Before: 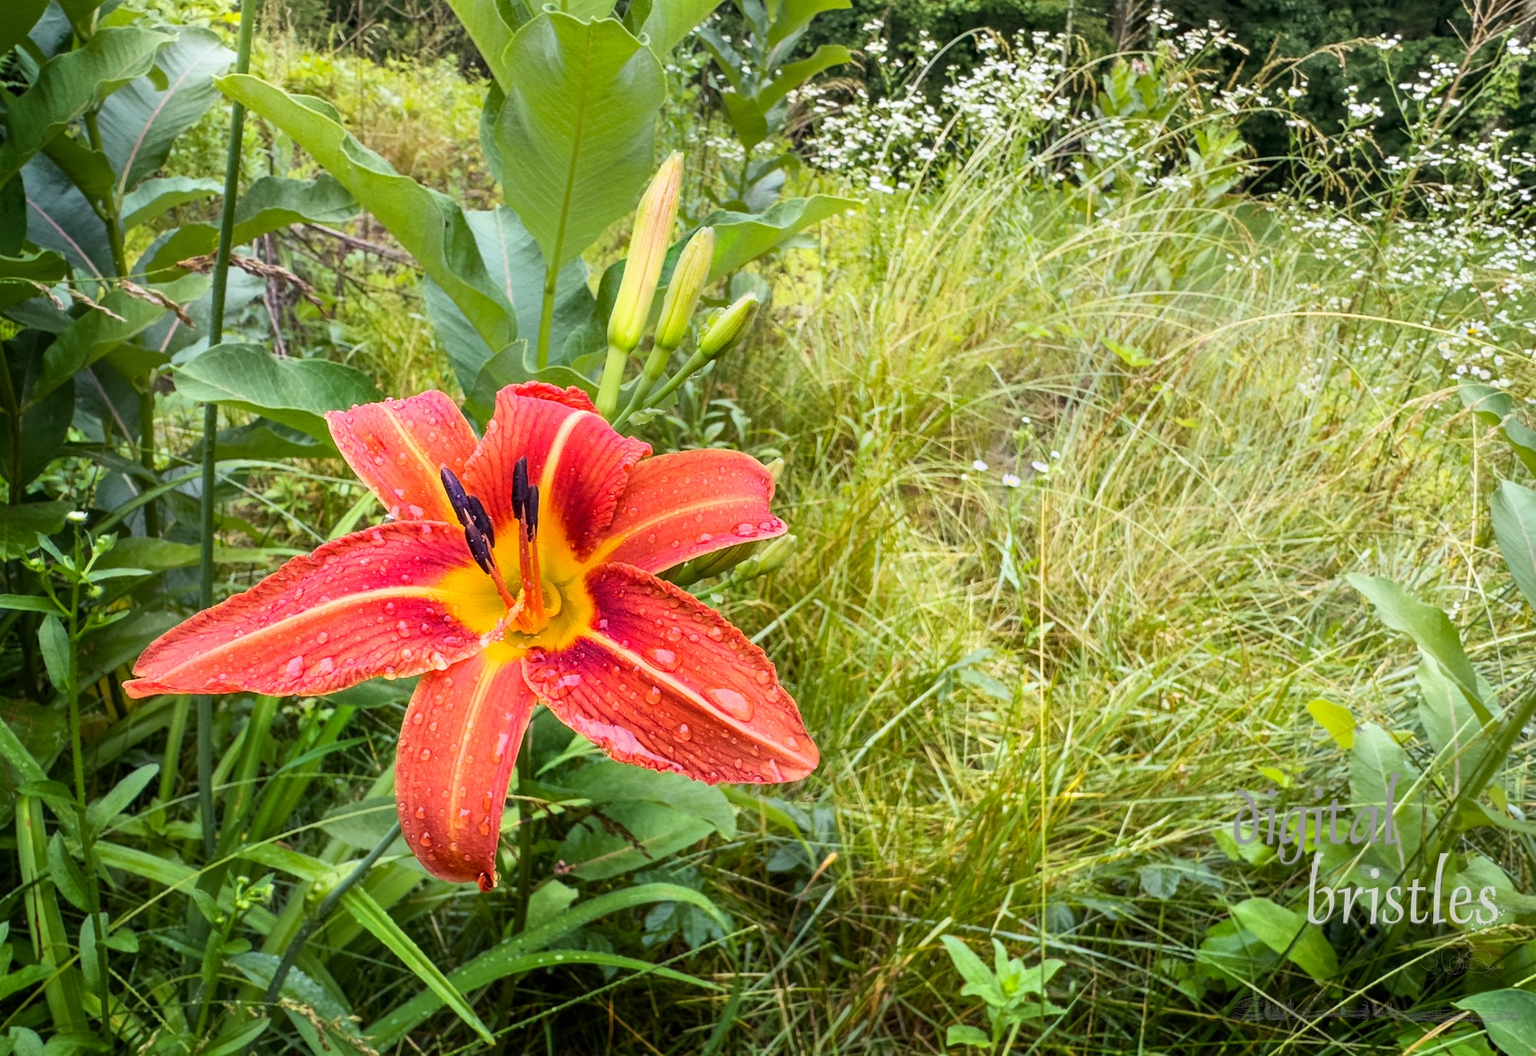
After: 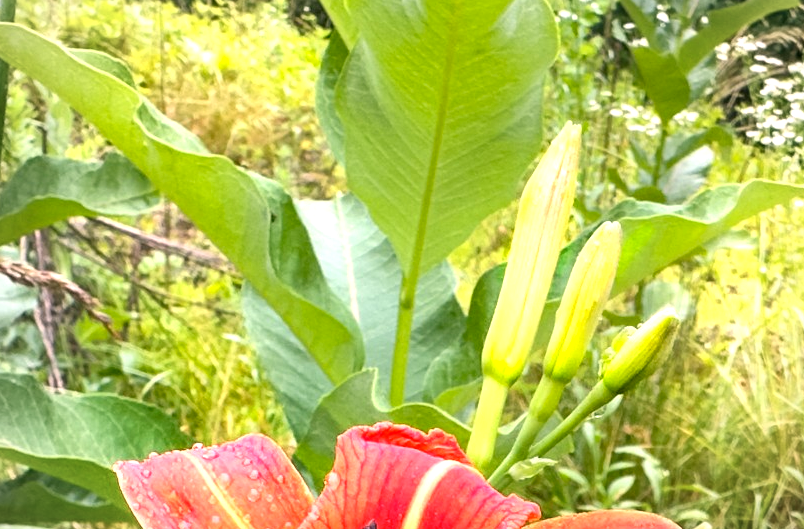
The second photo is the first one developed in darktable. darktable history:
crop: left 15.467%, top 5.44%, right 44.296%, bottom 56.078%
vignetting: fall-off start 84.54%, fall-off radius 79.9%, brightness -0.47, width/height ratio 1.212
exposure: exposure 0.776 EV, compensate highlight preservation false
color correction: highlights a* 4.41, highlights b* 4.93, shadows a* -7.73, shadows b* 4.9
levels: white 99.9%
